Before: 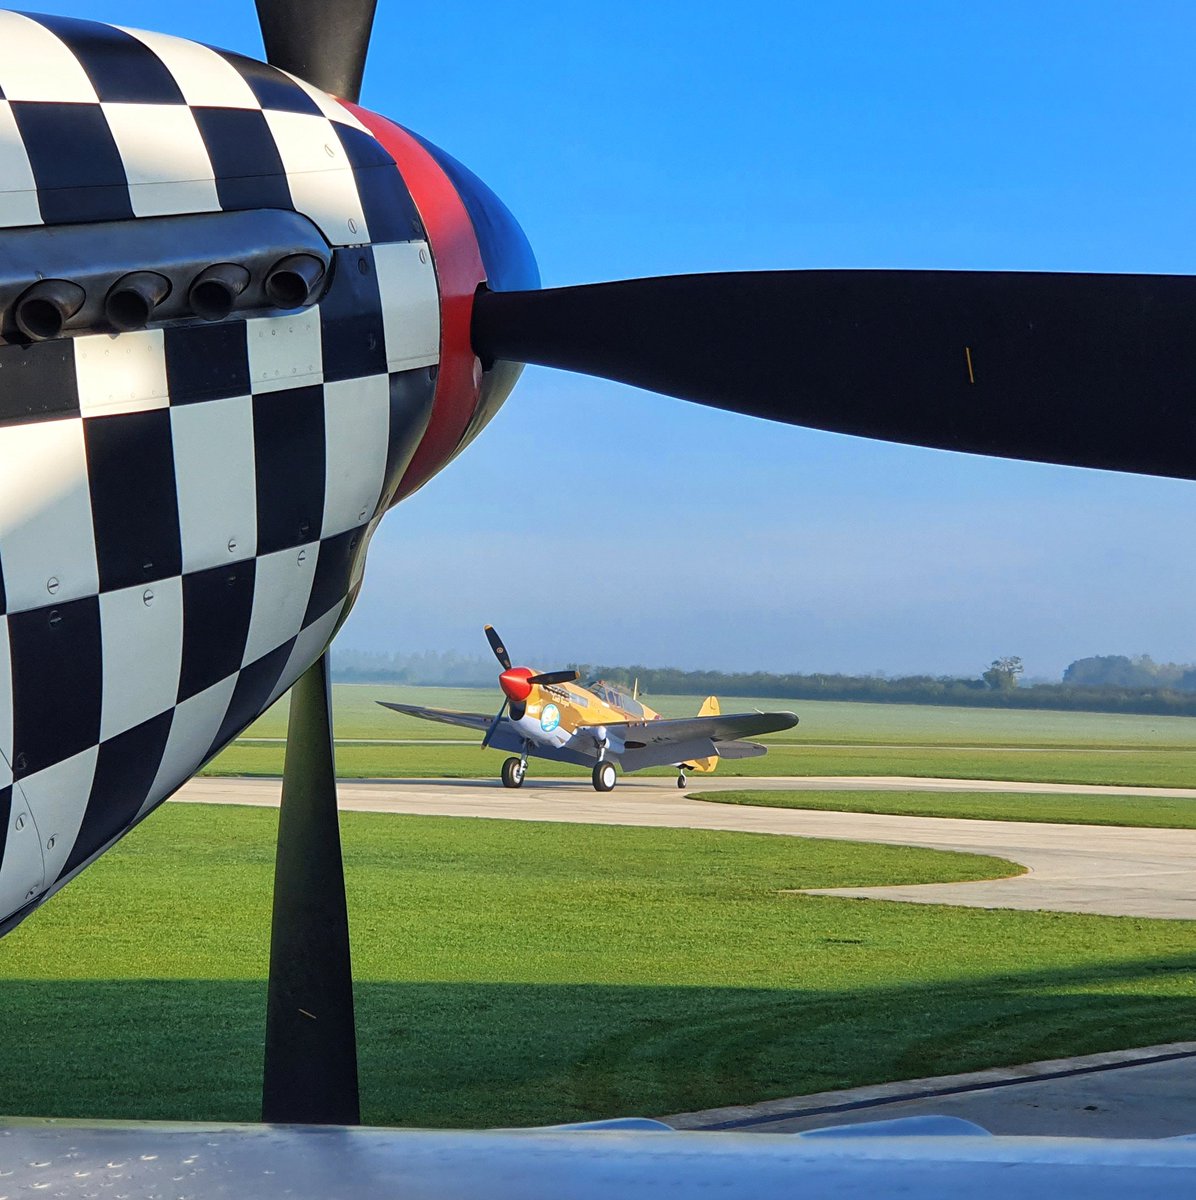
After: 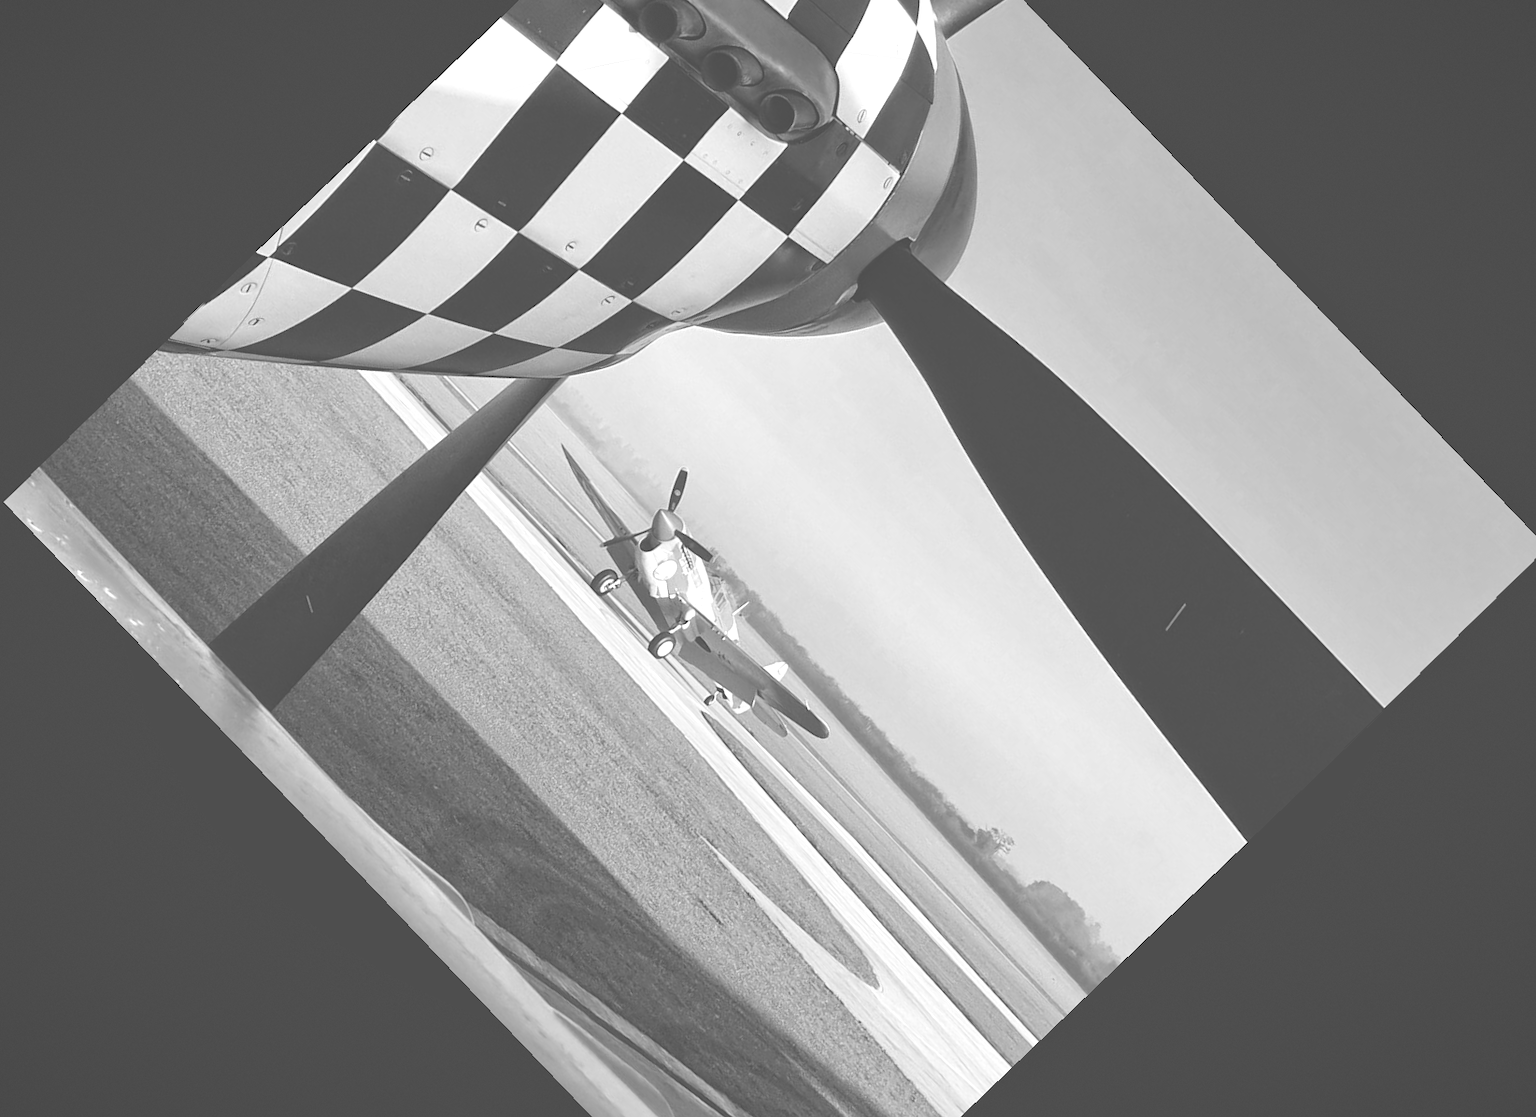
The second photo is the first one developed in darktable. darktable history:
rotate and perspective: rotation -1°, crop left 0.011, crop right 0.989, crop top 0.025, crop bottom 0.975
crop and rotate: angle -46.26°, top 16.234%, right 0.912%, bottom 11.704%
vignetting: fall-off start 85%, fall-off radius 80%, brightness -0.182, saturation -0.3, width/height ratio 1.219, dithering 8-bit output, unbound false
white balance: red 1.127, blue 0.943
levels: levels [0.072, 0.414, 0.976]
exposure: black level correction -0.041, exposure 0.064 EV, compensate highlight preservation false
color balance rgb: linear chroma grading › global chroma 9%, perceptual saturation grading › global saturation 36%, perceptual saturation grading › shadows 35%, perceptual brilliance grading › global brilliance 15%, perceptual brilliance grading › shadows -35%, global vibrance 15%
monochrome: on, module defaults
